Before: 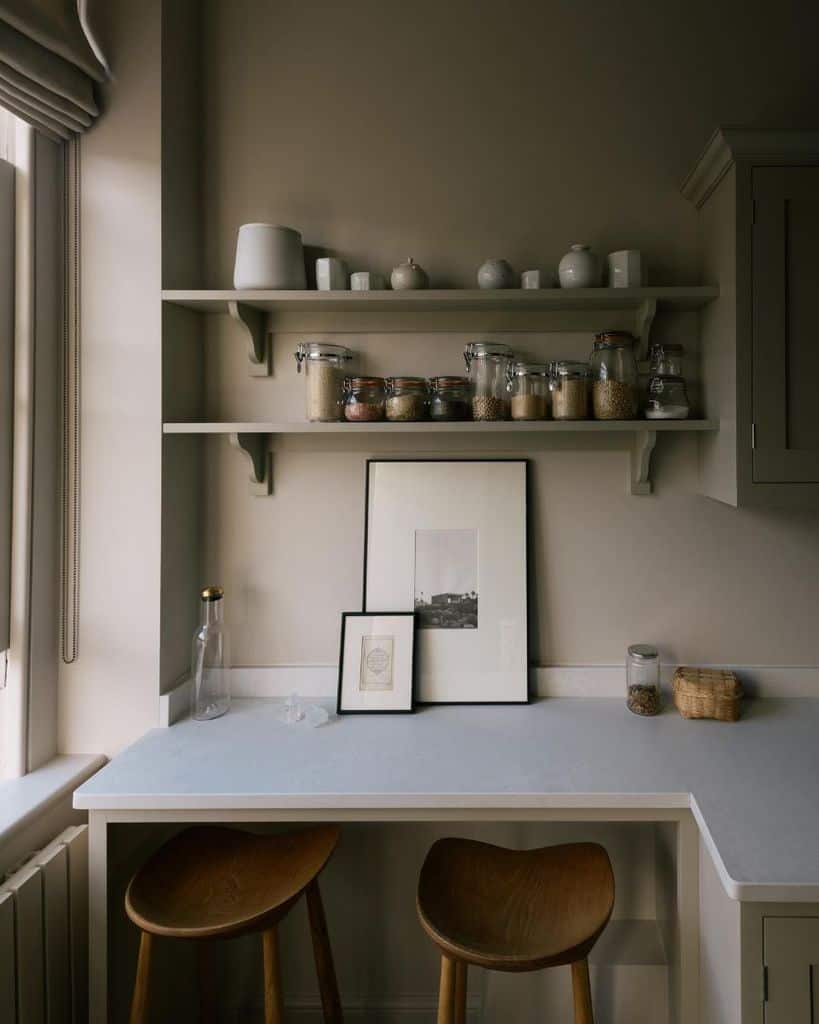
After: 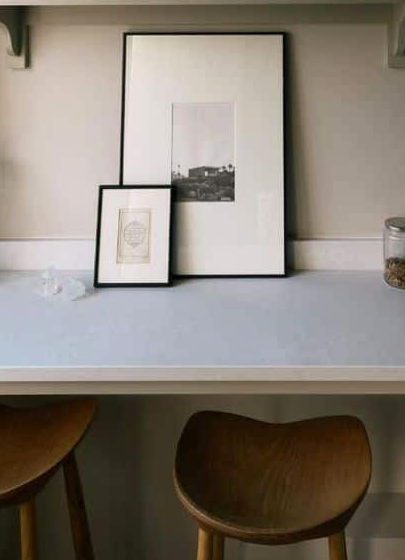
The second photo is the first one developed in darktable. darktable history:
white balance: emerald 1
shadows and highlights: shadows 0, highlights 40
exposure: exposure 0.217 EV, compensate highlight preservation false
crop: left 29.672%, top 41.786%, right 20.851%, bottom 3.487%
